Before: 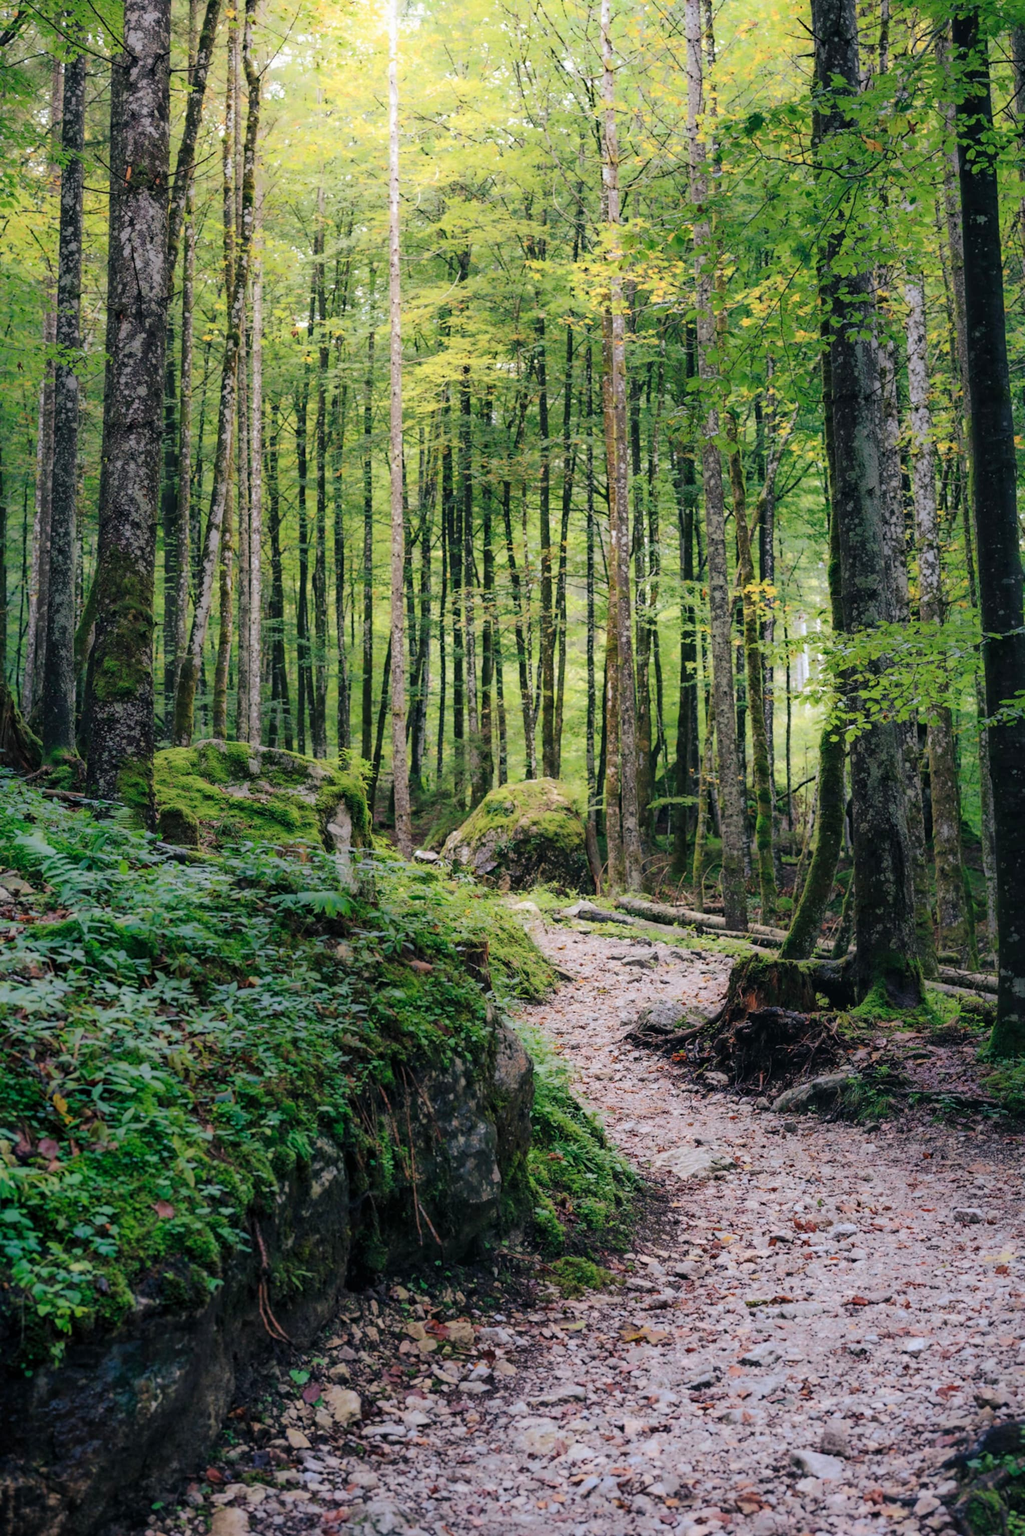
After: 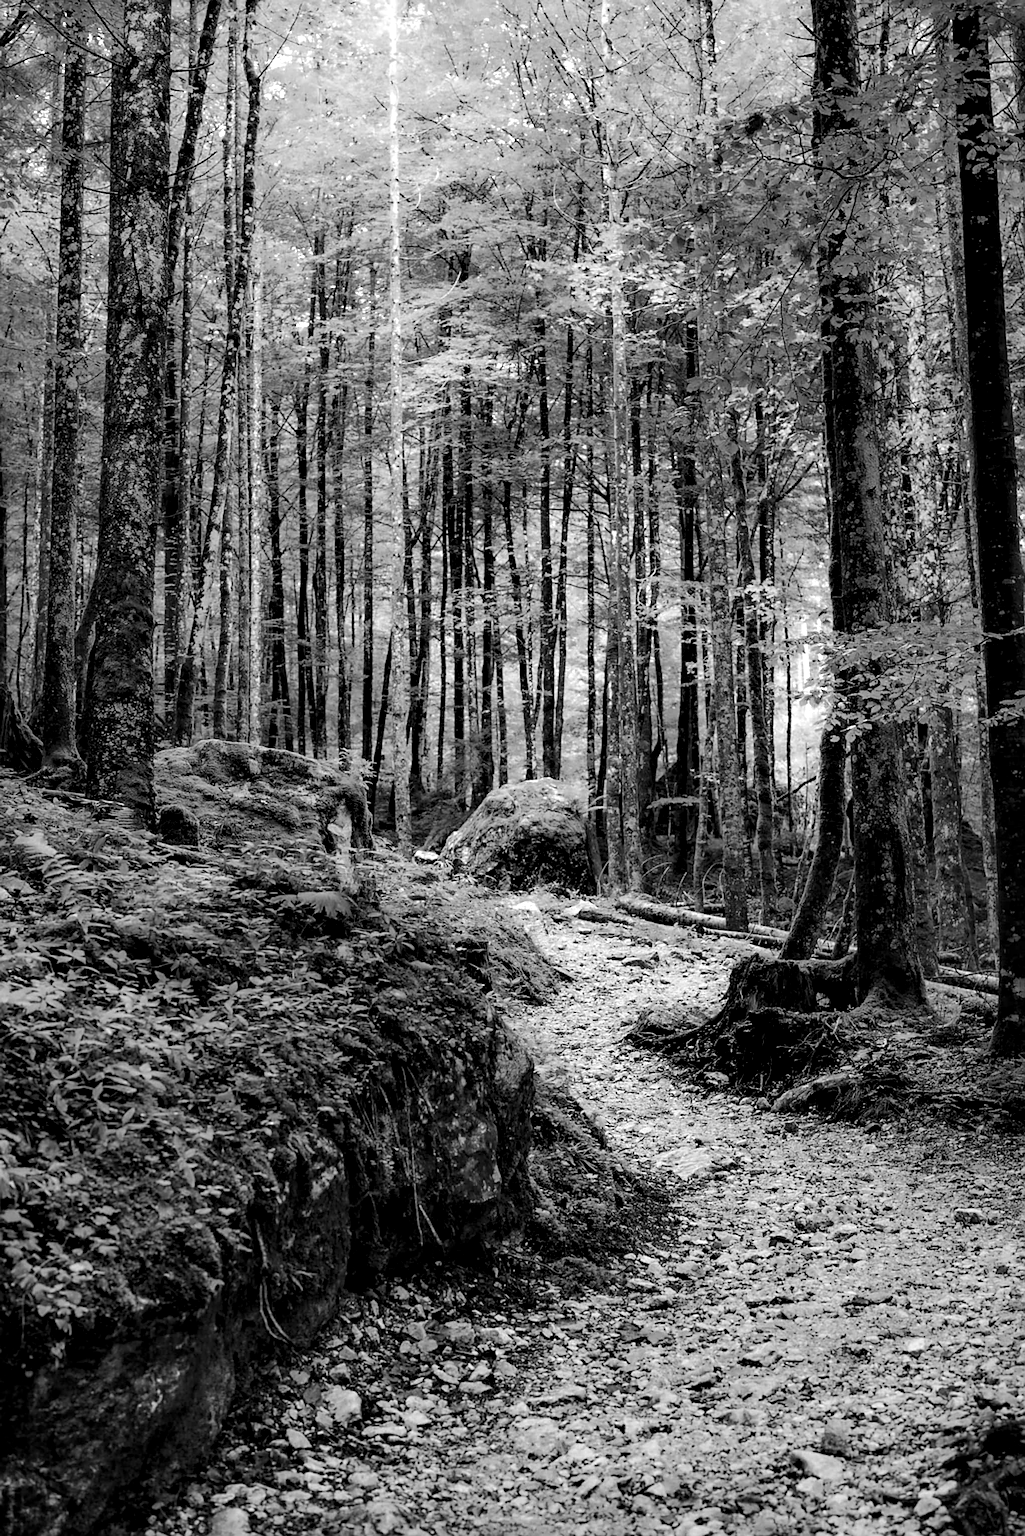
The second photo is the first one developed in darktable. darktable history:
contrast equalizer: octaves 7, y [[0.6 ×6], [0.55 ×6], [0 ×6], [0 ×6], [0 ×6]]
color calibration: output gray [0.267, 0.423, 0.267, 0], illuminant same as pipeline (D50), adaptation XYZ, x 0.346, y 0.358, temperature 5008.77 K
sharpen: on, module defaults
color zones: curves: ch0 [(0.27, 0.396) (0.563, 0.504) (0.75, 0.5) (0.787, 0.307)]
